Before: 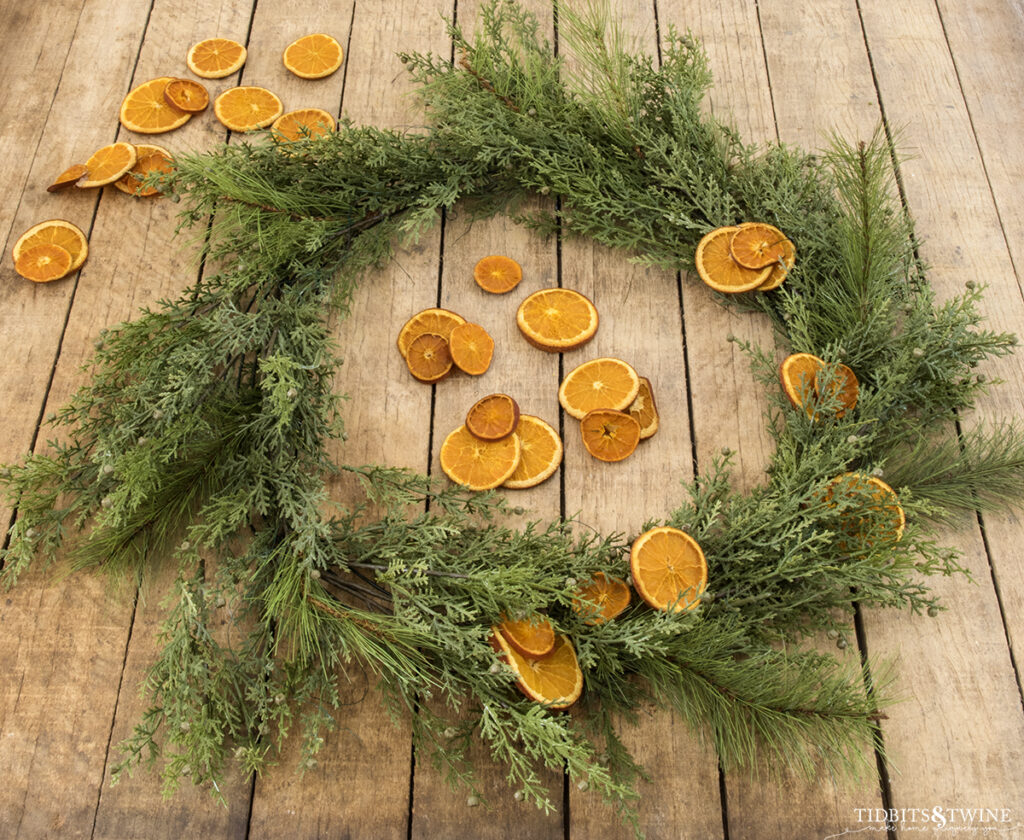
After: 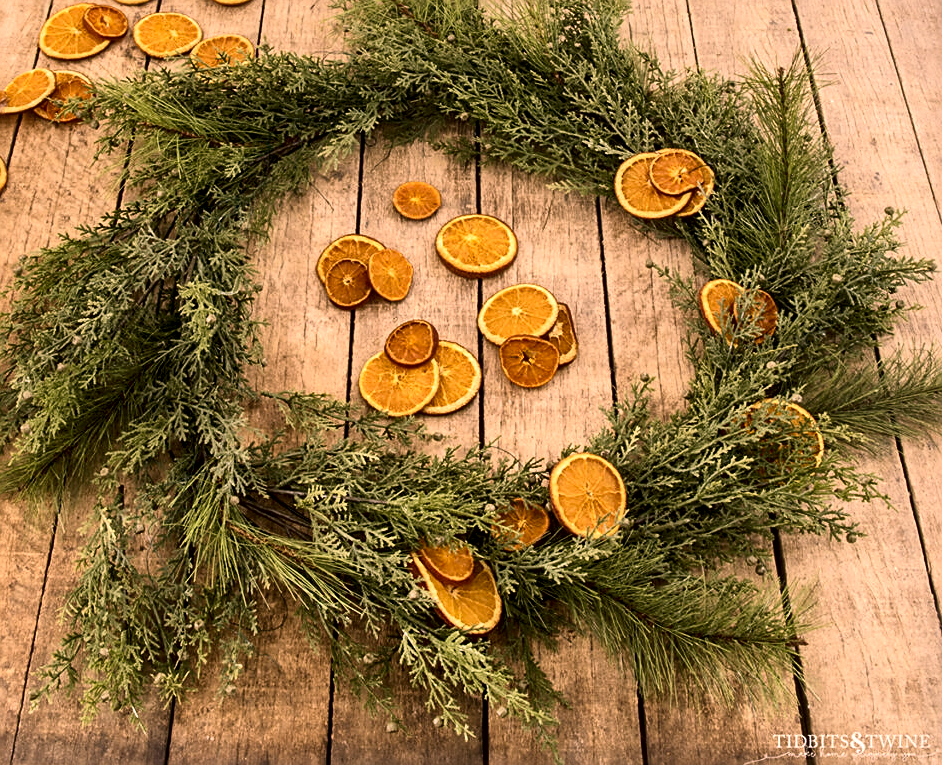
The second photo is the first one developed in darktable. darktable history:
crop and rotate: left 7.966%, top 8.892%
local contrast: mode bilateral grid, contrast 51, coarseness 50, detail 150%, midtone range 0.2
color correction: highlights a* 12.98, highlights b* 5.4
tone curve: curves: ch0 [(0.016, 0.011) (0.204, 0.146) (0.515, 0.476) (0.78, 0.795) (1, 0.981)], color space Lab, independent channels, preserve colors none
sharpen: on, module defaults
color calibration: gray › normalize channels true, x 0.335, y 0.347, temperature 5436.64 K, gamut compression 0.026
